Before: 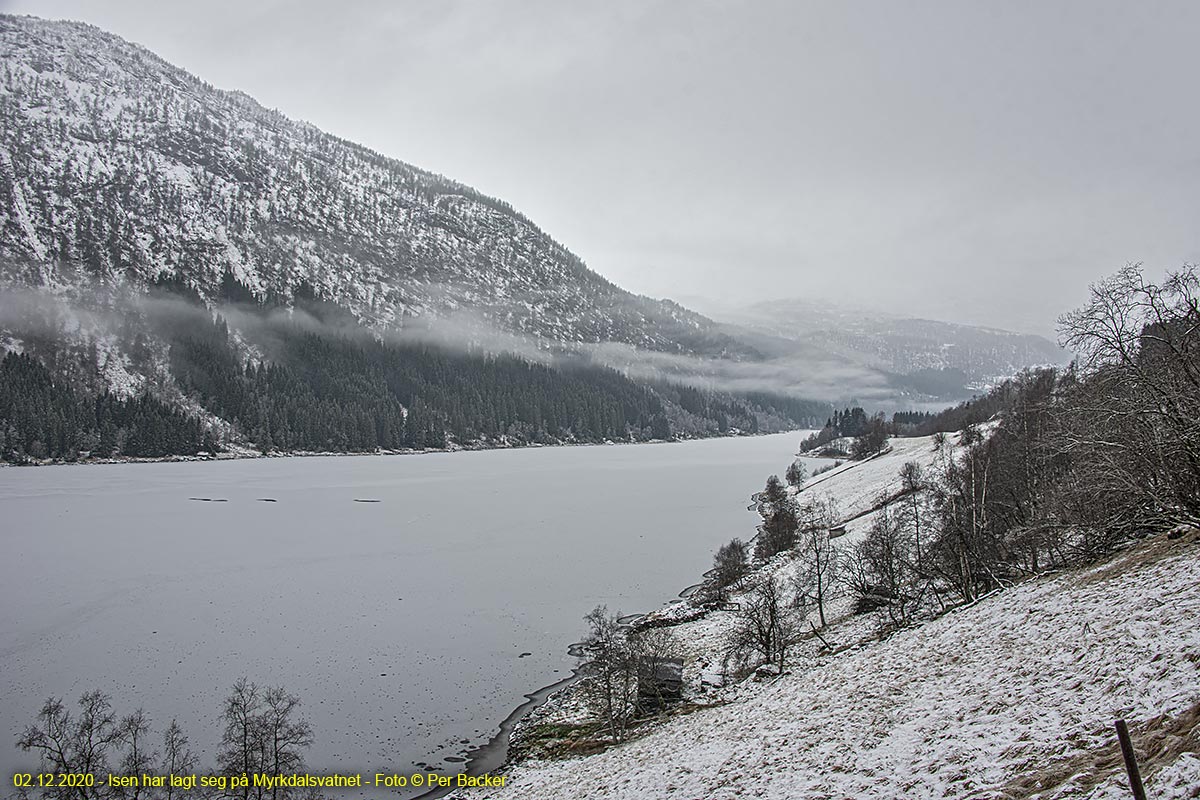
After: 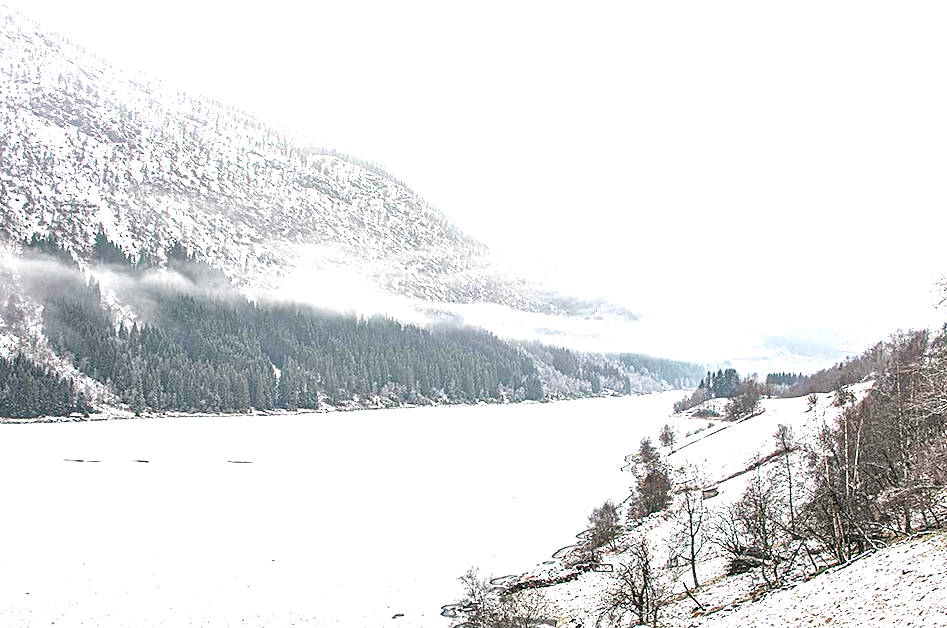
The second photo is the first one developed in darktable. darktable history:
color balance rgb: highlights gain › chroma 1.568%, highlights gain › hue 55.45°, perceptual saturation grading › global saturation 0.085%
exposure: black level correction 0, exposure 1.936 EV, compensate exposure bias true, compensate highlight preservation false
crop and rotate: left 10.59%, top 5.073%, right 10.423%, bottom 16.388%
